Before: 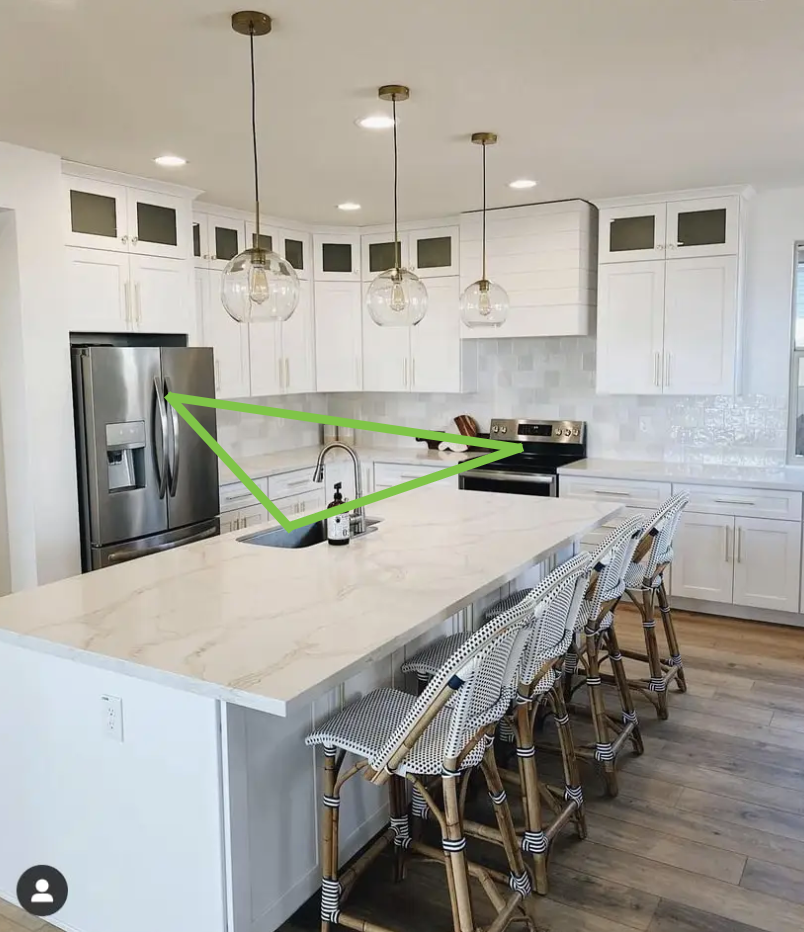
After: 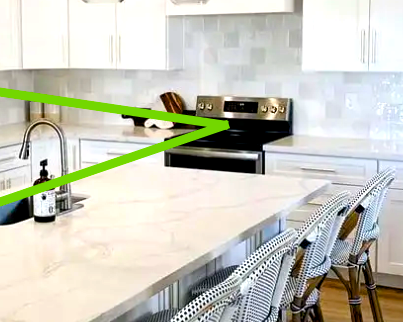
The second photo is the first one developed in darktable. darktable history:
crop: left 36.607%, top 34.735%, right 13.146%, bottom 30.611%
color balance rgb: linear chroma grading › global chroma 9%, perceptual saturation grading › global saturation 36%, perceptual saturation grading › shadows 35%, perceptual brilliance grading › global brilliance 15%, perceptual brilliance grading › shadows -35%, global vibrance 15%
exposure: black level correction 0.009, compensate highlight preservation false
